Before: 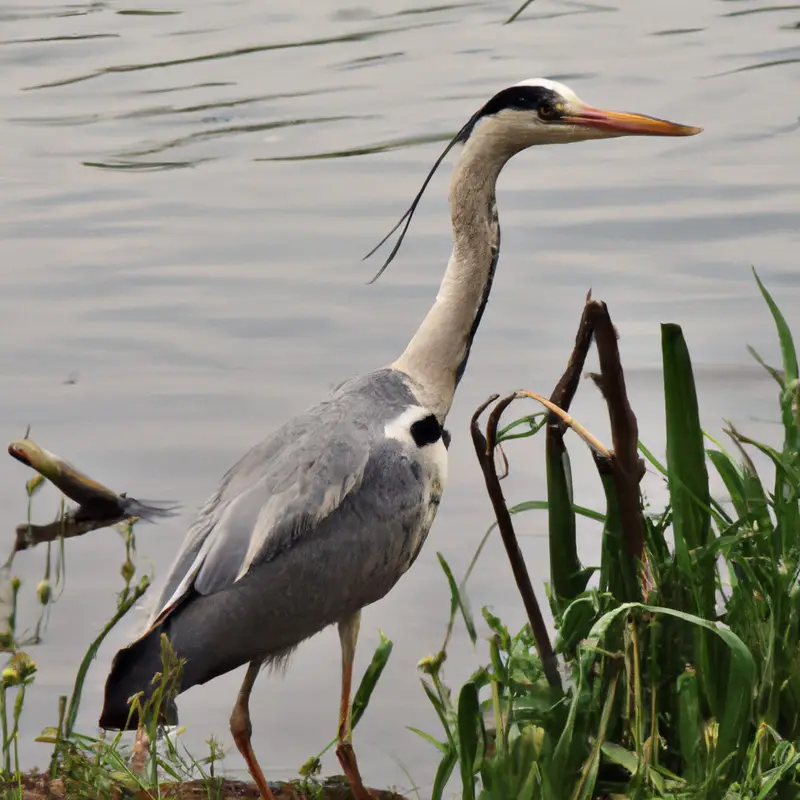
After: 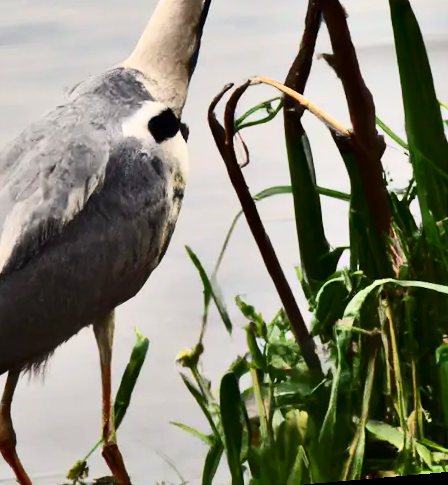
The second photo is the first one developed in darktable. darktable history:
contrast brightness saturation: contrast 0.4, brightness 0.1, saturation 0.21
crop: left 34.479%, top 38.822%, right 13.718%, bottom 5.172%
shadows and highlights: shadows 49, highlights -41, soften with gaussian
rotate and perspective: rotation -4.98°, automatic cropping off
